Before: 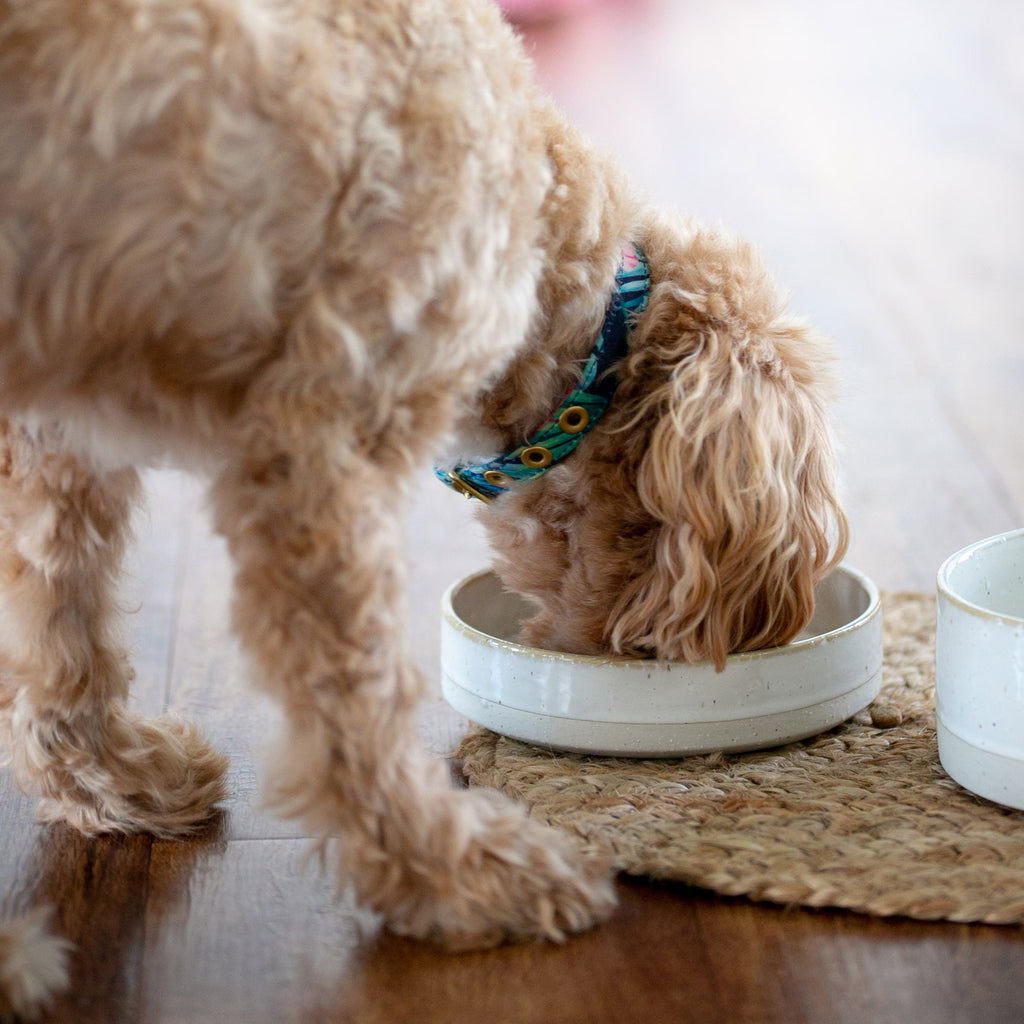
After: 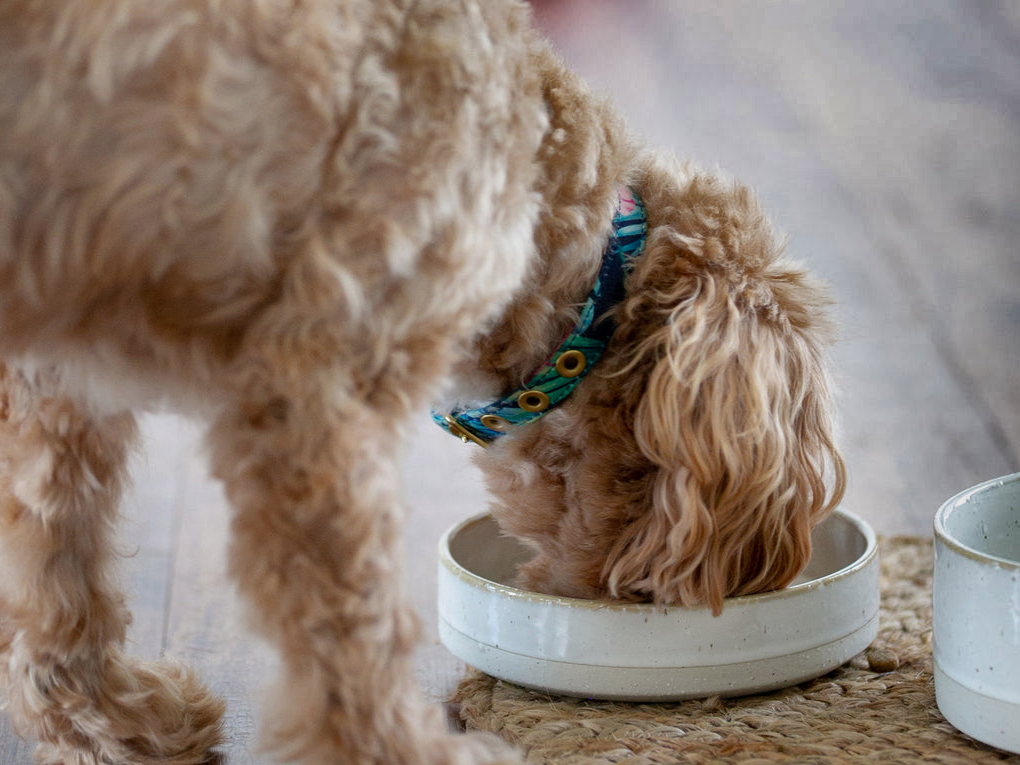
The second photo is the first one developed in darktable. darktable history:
exposure: exposure -0.153 EV, compensate highlight preservation false
shadows and highlights: shadows 19.13, highlights -83.41, soften with gaussian
crop: left 0.387%, top 5.469%, bottom 19.809%
